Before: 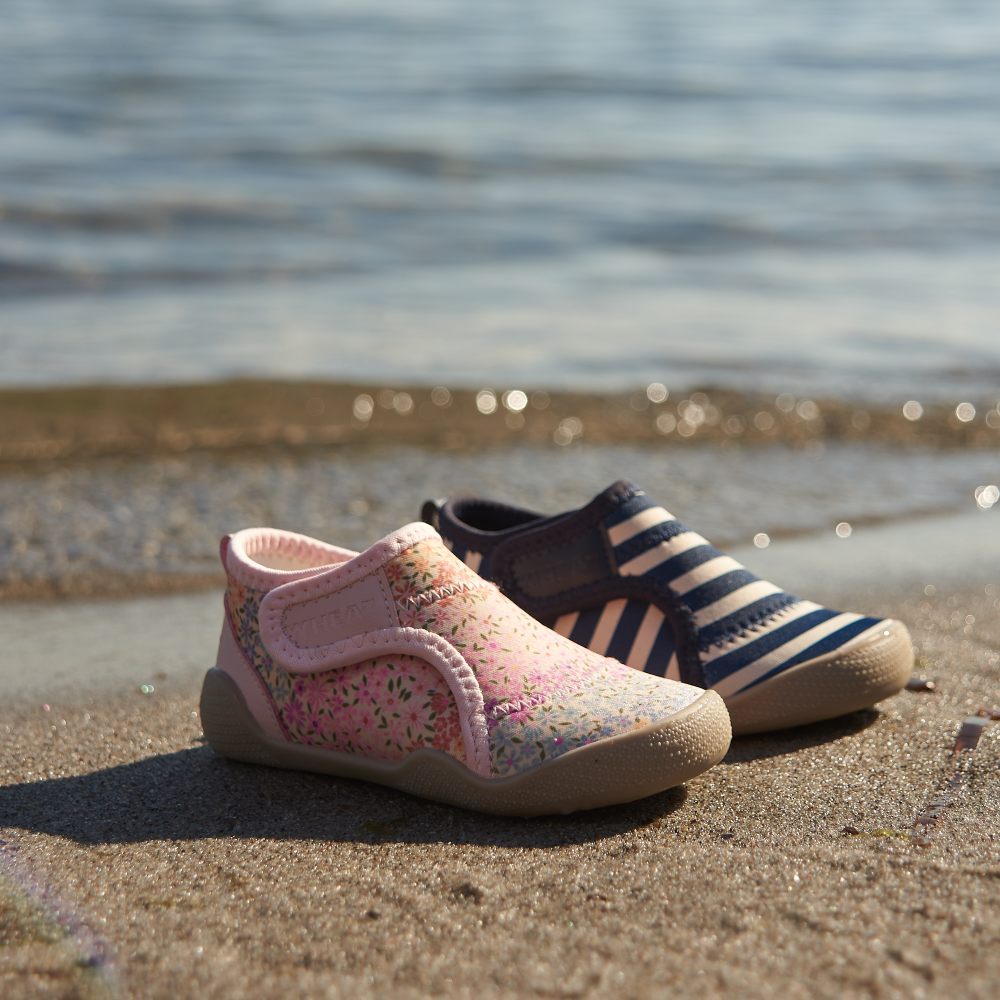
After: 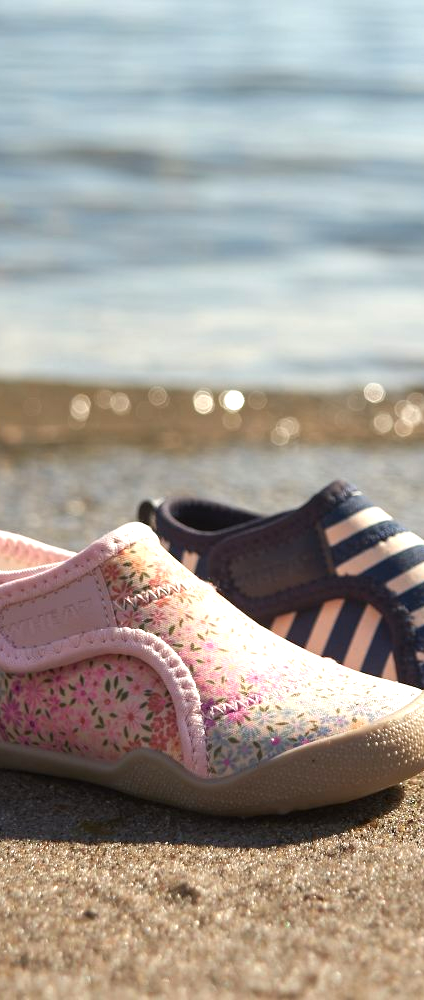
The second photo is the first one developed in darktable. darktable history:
crop: left 28.364%, right 29.152%
exposure: exposure 0.67 EV, compensate highlight preservation false
